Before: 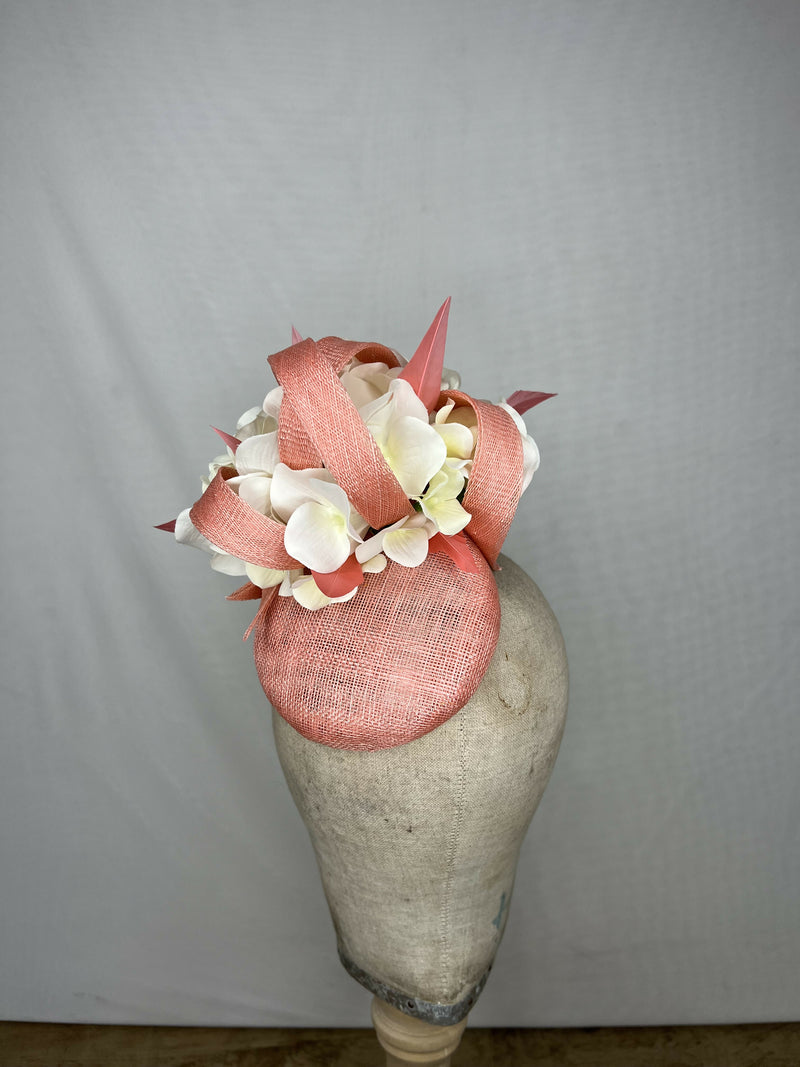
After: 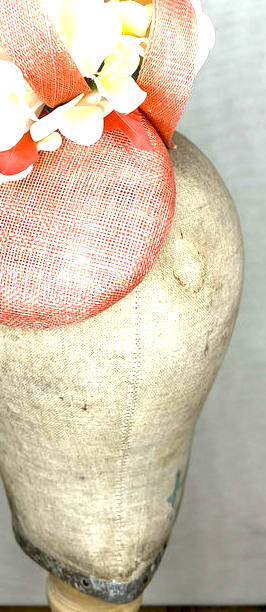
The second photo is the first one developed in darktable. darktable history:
exposure: black level correction 0, exposure 1.173 EV, compensate highlight preservation false
color balance rgb: perceptual saturation grading › global saturation 30.188%, global vibrance 9.566%
local contrast: detail 130%
crop: left 40.709%, top 39.559%, right 25.951%, bottom 2.996%
